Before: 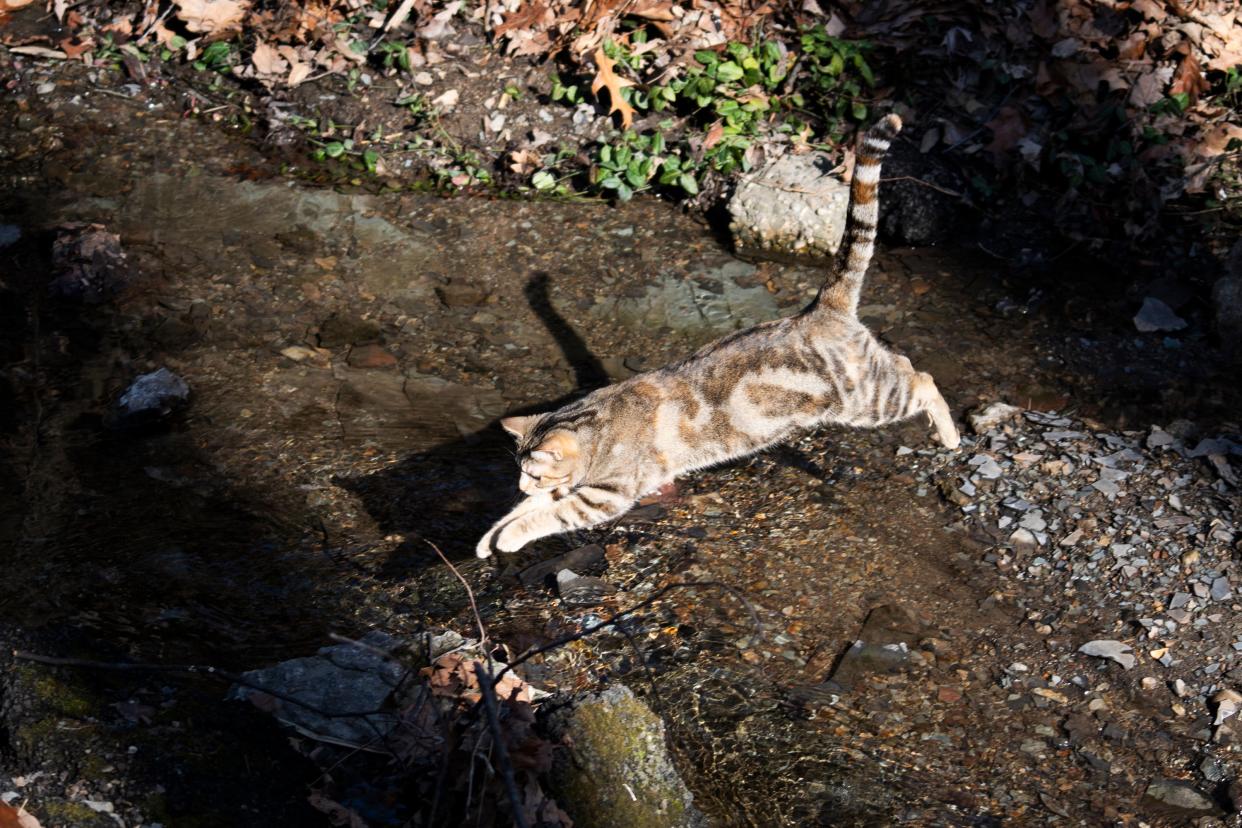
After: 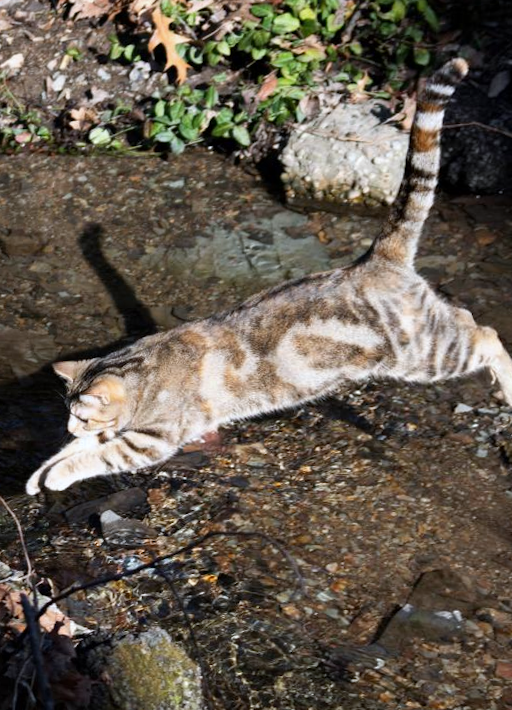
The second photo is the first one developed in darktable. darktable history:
crop: left 28.583%, right 29.231%
white balance: red 0.967, blue 1.049
rotate and perspective: rotation 1.69°, lens shift (vertical) -0.023, lens shift (horizontal) -0.291, crop left 0.025, crop right 0.988, crop top 0.092, crop bottom 0.842
